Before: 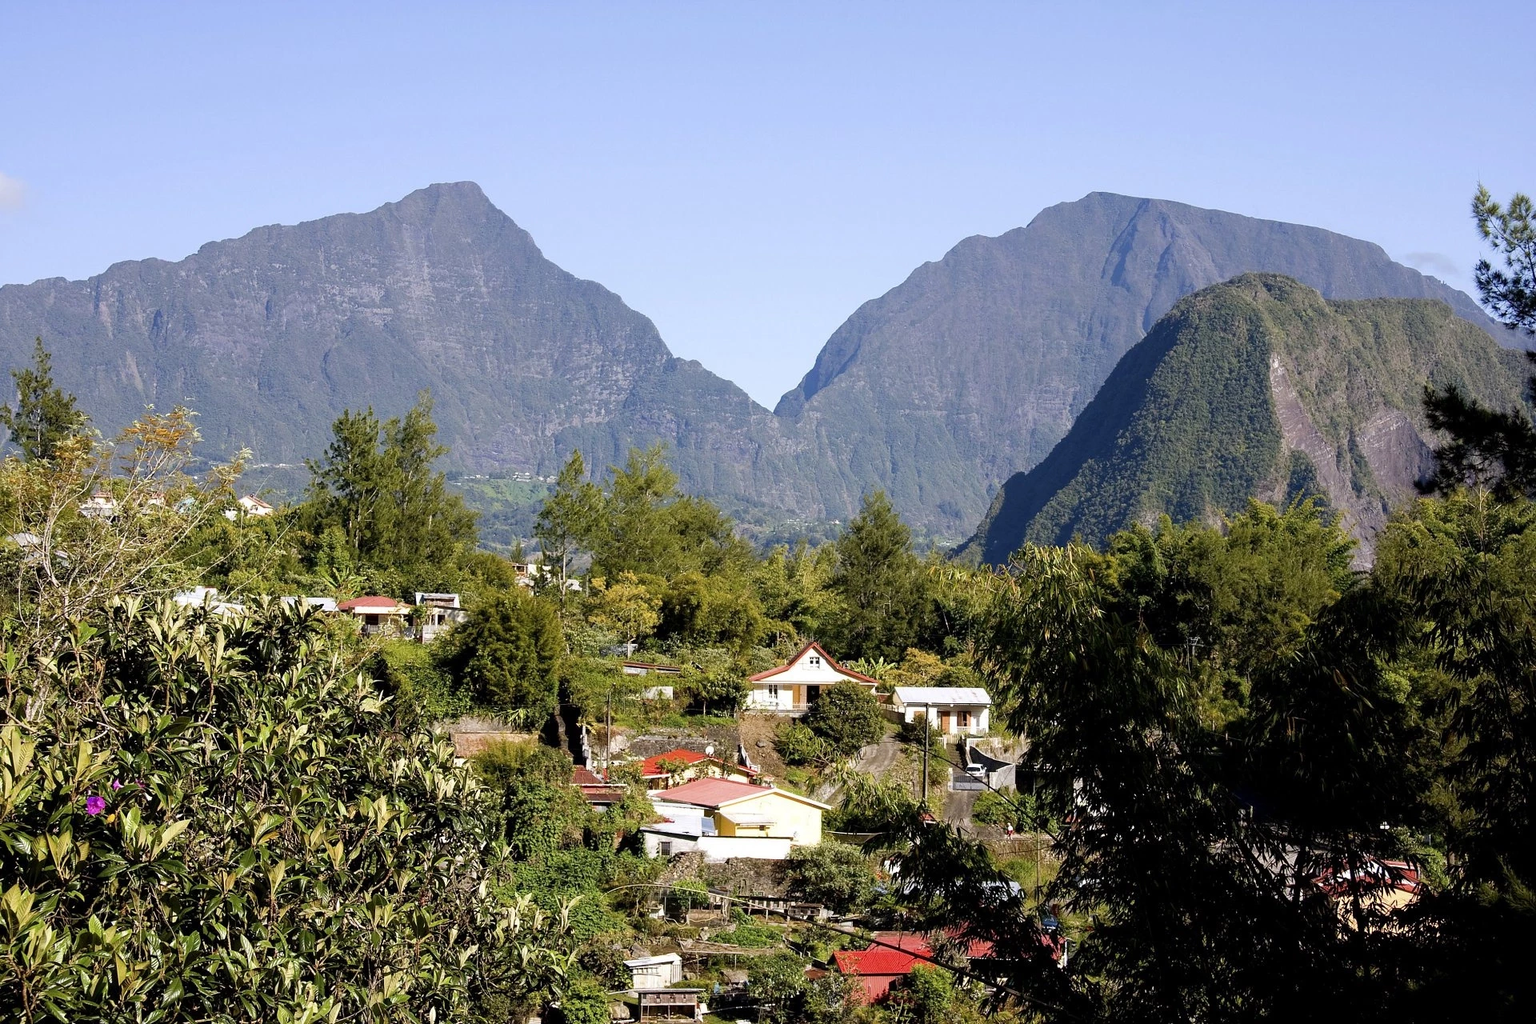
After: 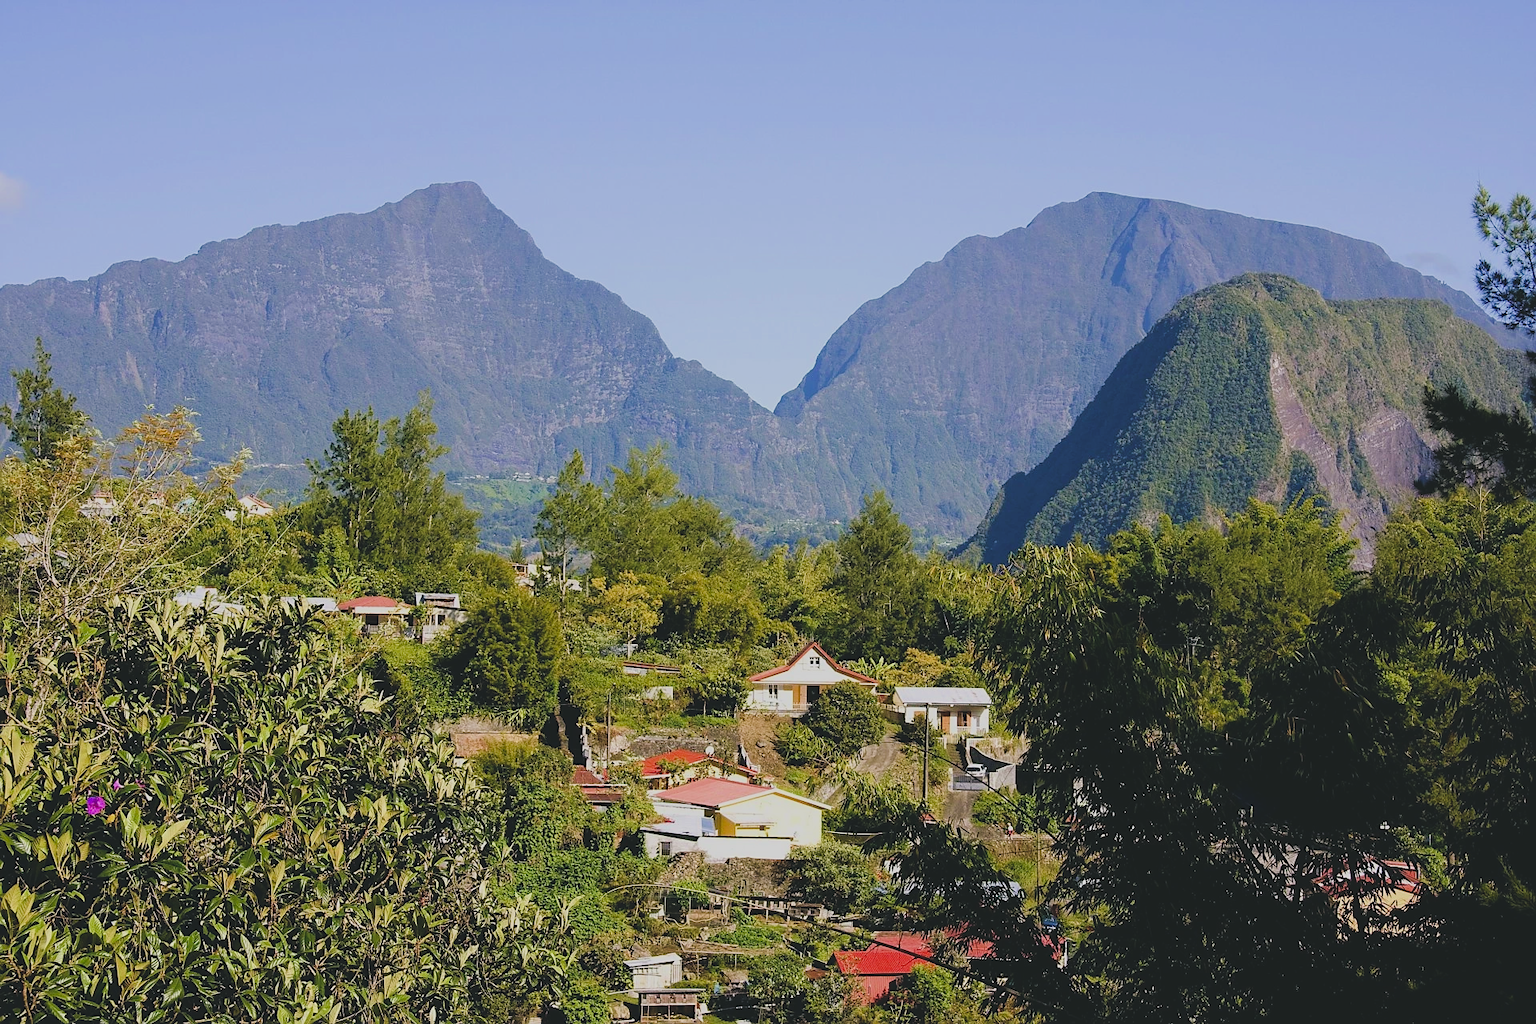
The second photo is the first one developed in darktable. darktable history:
tone equalizer: smoothing diameter 2.01%, edges refinement/feathering 21.49, mask exposure compensation -1.57 EV, filter diffusion 5
exposure: black level correction -0.026, exposure -0.117 EV, compensate highlight preservation false
filmic rgb: black relative exposure -7.65 EV, white relative exposure 4.56 EV, hardness 3.61
color balance rgb: shadows lift › chroma 2.031%, shadows lift › hue 185.47°, linear chroma grading › shadows 31.547%, linear chroma grading › global chroma -2.462%, linear chroma grading › mid-tones 3.721%, perceptual saturation grading › global saturation 0.1%, perceptual saturation grading › mid-tones 11.041%, global vibrance 22.751%
sharpen: radius 1.57, amount 0.374, threshold 1.29
velvia: on, module defaults
